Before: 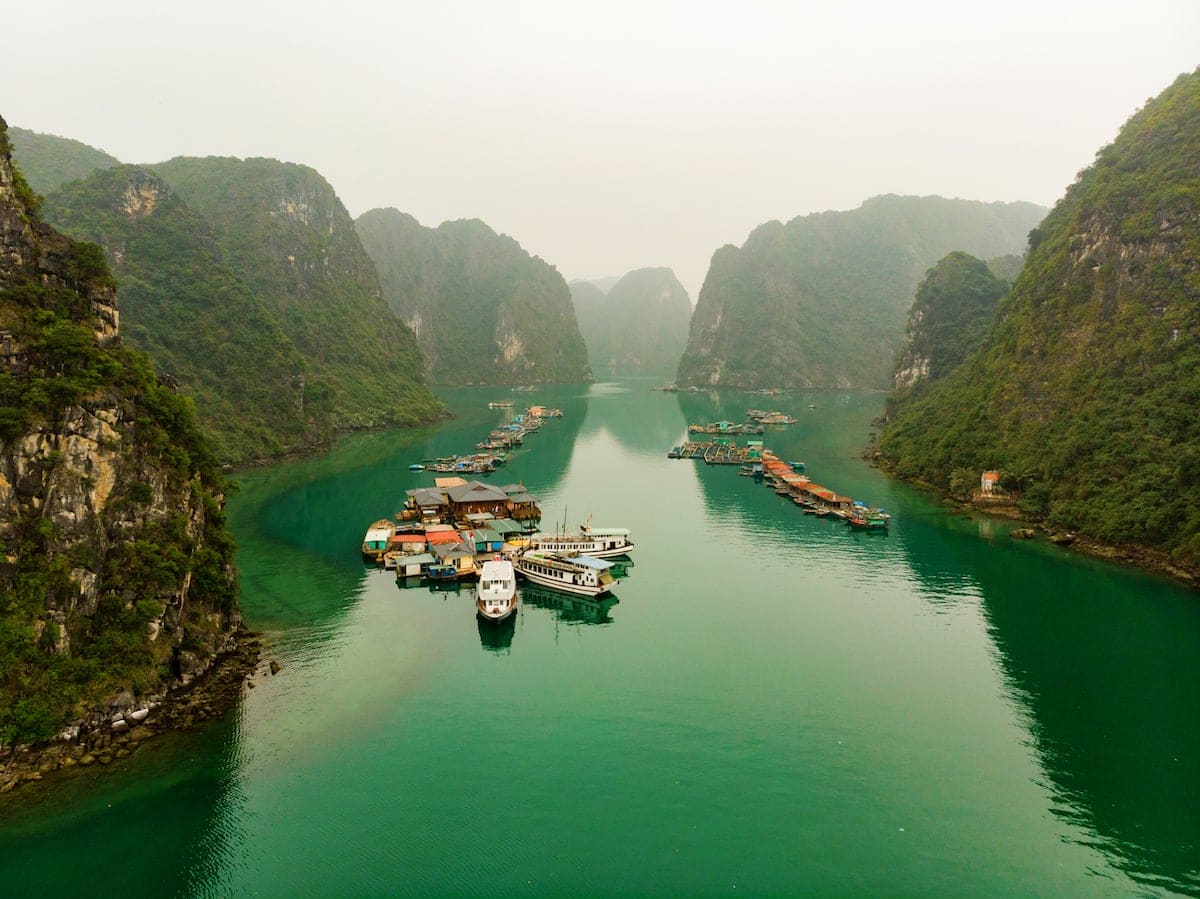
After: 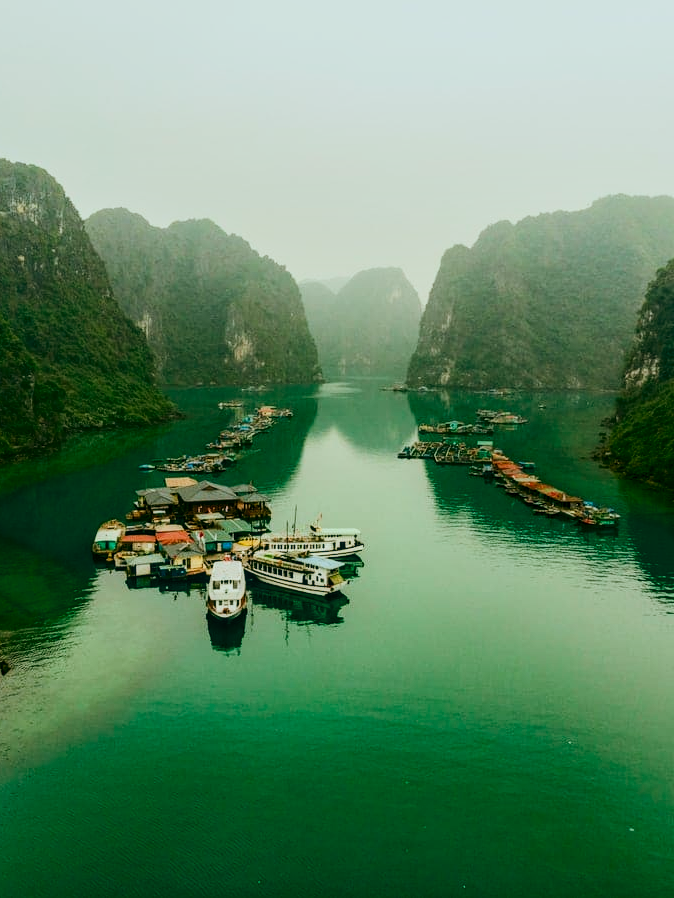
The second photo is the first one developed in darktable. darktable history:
tone equalizer: -8 EV -0.001 EV, -7 EV 0.001 EV, -6 EV -0.002 EV, -5 EV -0.003 EV, -4 EV -0.062 EV, -3 EV -0.222 EV, -2 EV -0.267 EV, -1 EV 0.105 EV, +0 EV 0.303 EV
color balance: lift [1.005, 0.99, 1.007, 1.01], gamma [1, 1.034, 1.032, 0.966], gain [0.873, 1.055, 1.067, 0.933]
local contrast: detail 130%
crop and rotate: left 22.516%, right 21.234%
color correction: highlights a* -4.18, highlights b* -10.81
filmic rgb: black relative exposure -7.65 EV, white relative exposure 4.56 EV, hardness 3.61
contrast brightness saturation: contrast 0.21, brightness -0.11, saturation 0.21
